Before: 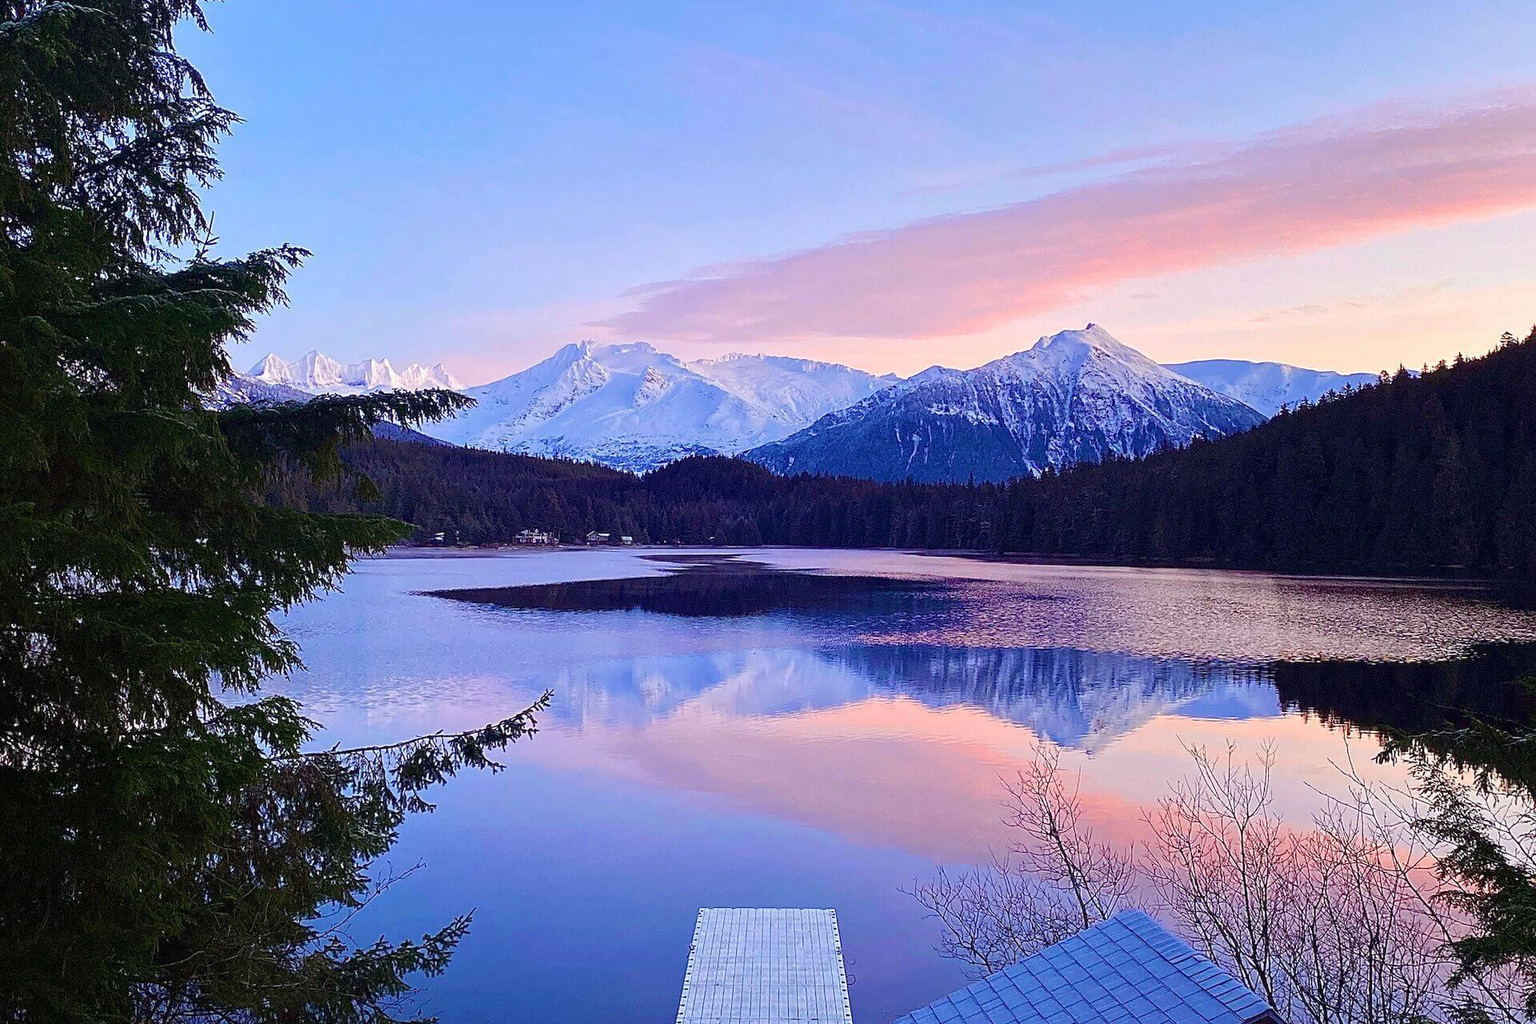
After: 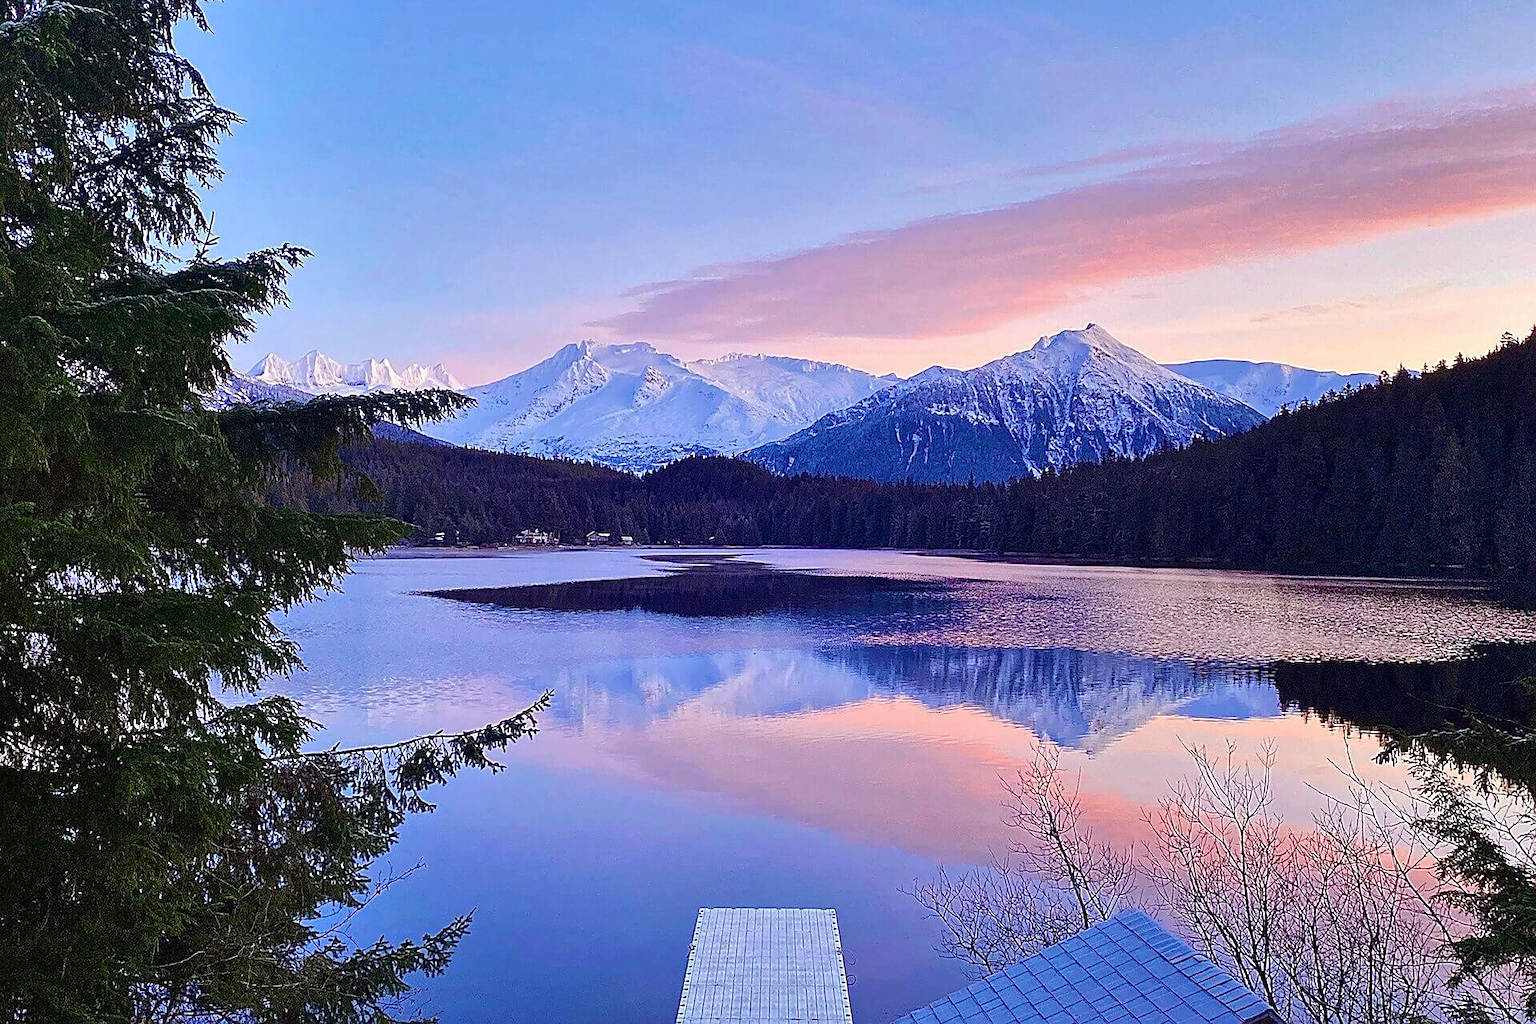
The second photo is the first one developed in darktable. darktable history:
sharpen: radius 1.847, amount 0.397, threshold 1.369
shadows and highlights: highlights color adjustment 52.56%, soften with gaussian
